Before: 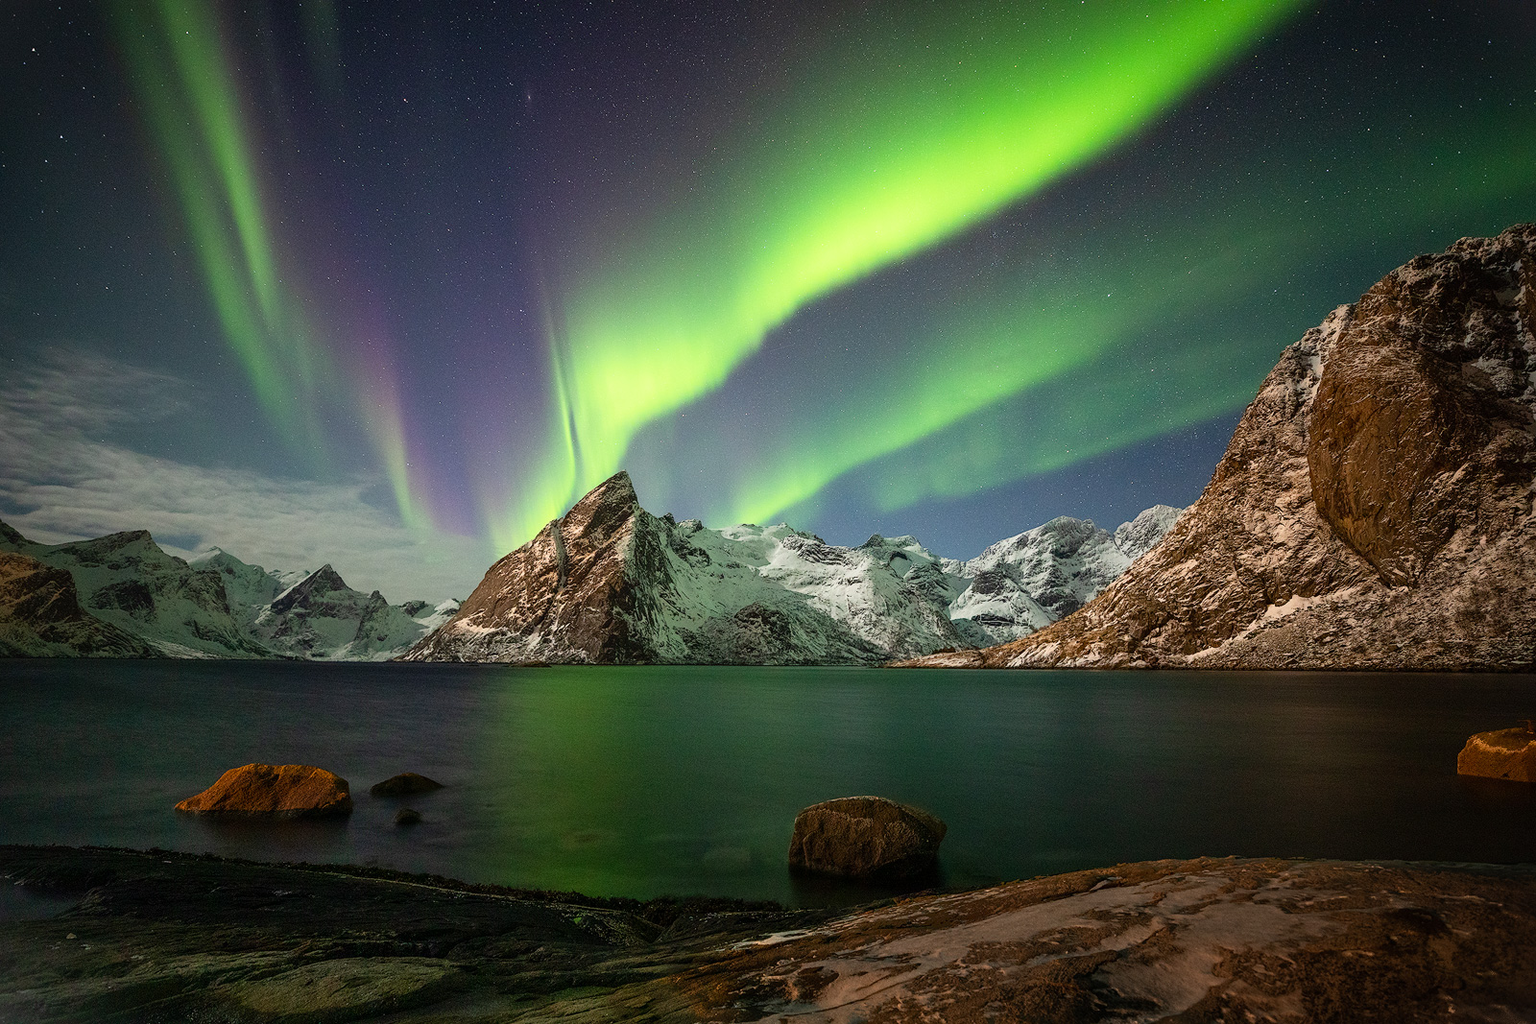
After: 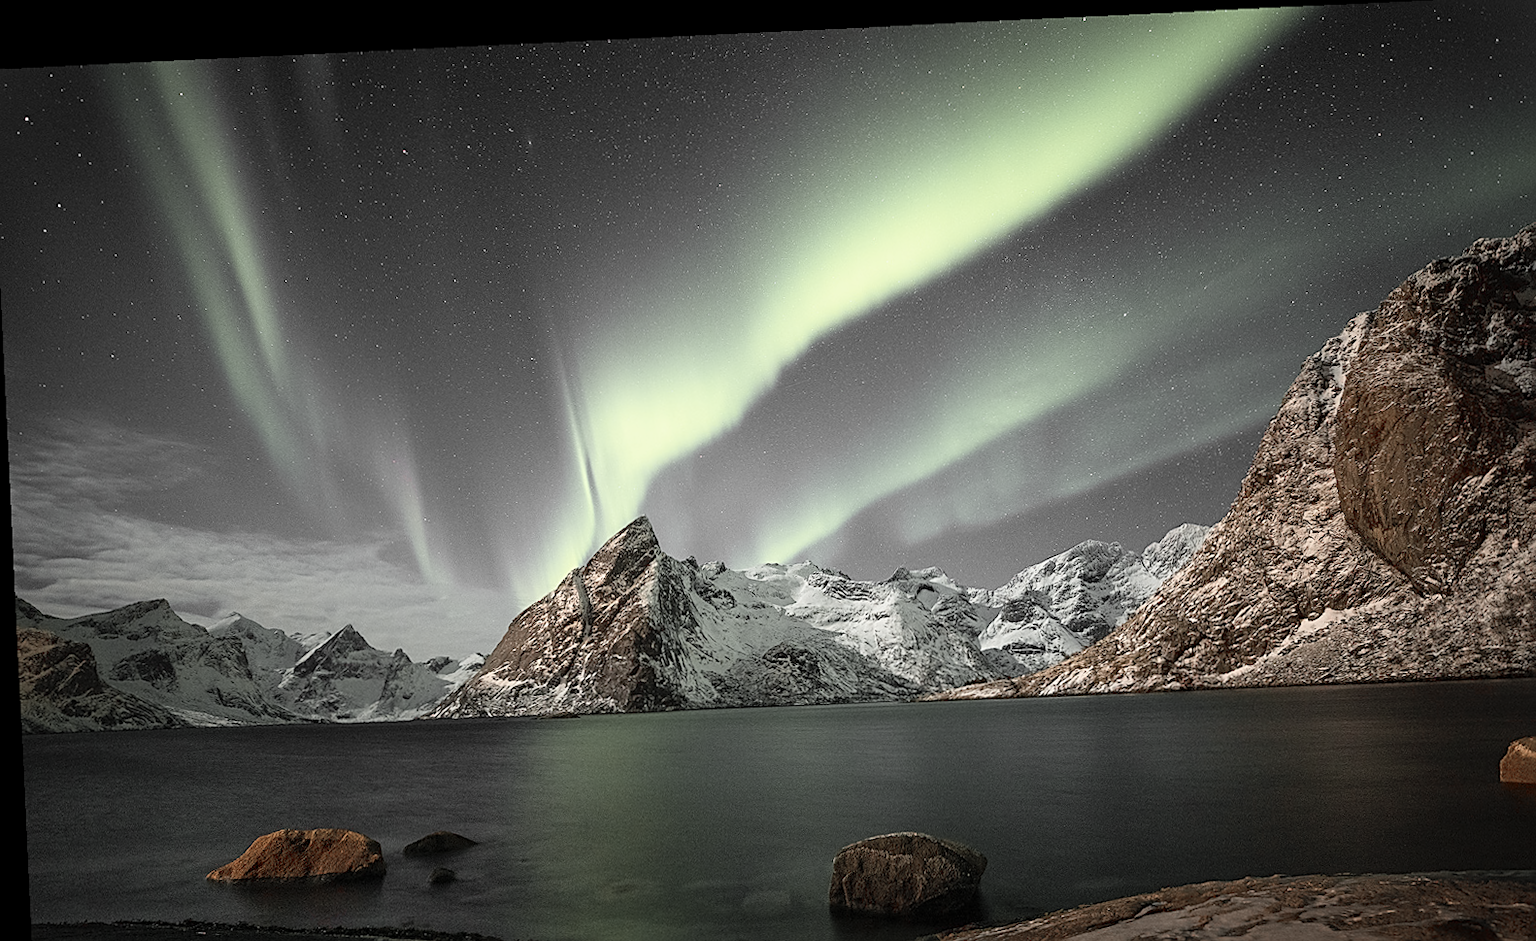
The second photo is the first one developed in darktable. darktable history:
crop and rotate: angle 0.2°, left 0.275%, right 3.127%, bottom 14.18%
rotate and perspective: rotation -2.56°, automatic cropping off
contrast brightness saturation: contrast 0.07, brightness 0.08, saturation 0.18
color zones: curves: ch1 [(0, 0.831) (0.08, 0.771) (0.157, 0.268) (0.241, 0.207) (0.562, -0.005) (0.714, -0.013) (0.876, 0.01) (1, 0.831)]
sharpen: on, module defaults
